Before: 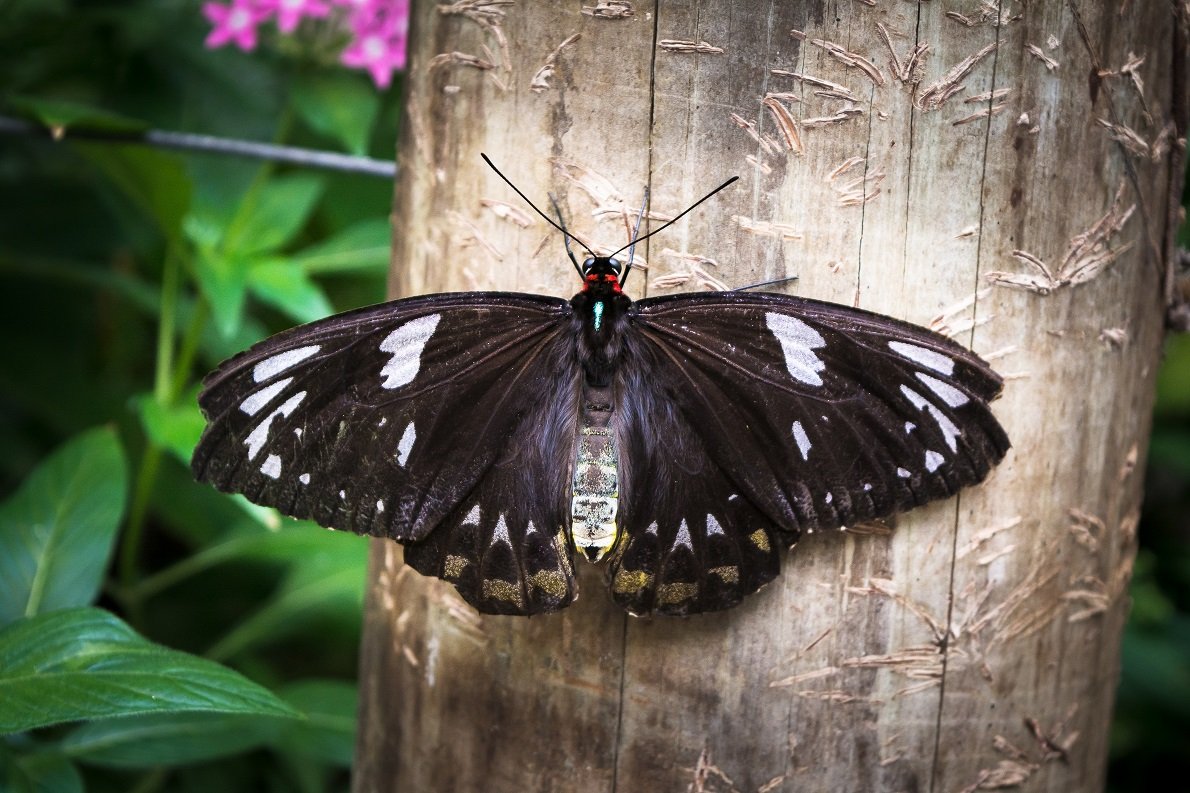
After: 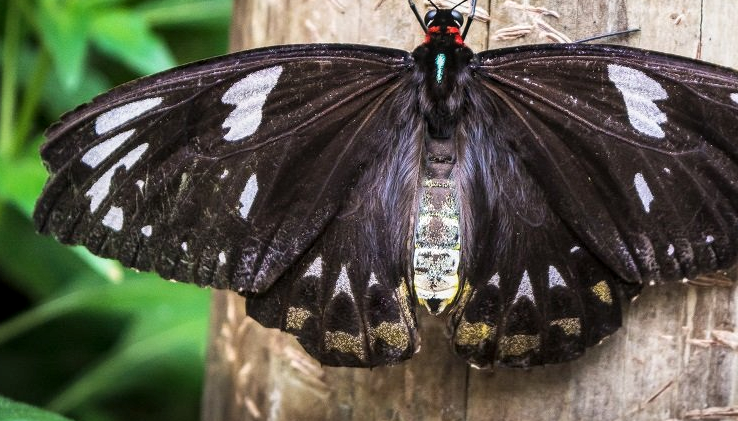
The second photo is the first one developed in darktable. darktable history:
crop: left 13.312%, top 31.28%, right 24.627%, bottom 15.582%
shadows and highlights: shadows 52.42, soften with gaussian
local contrast: on, module defaults
